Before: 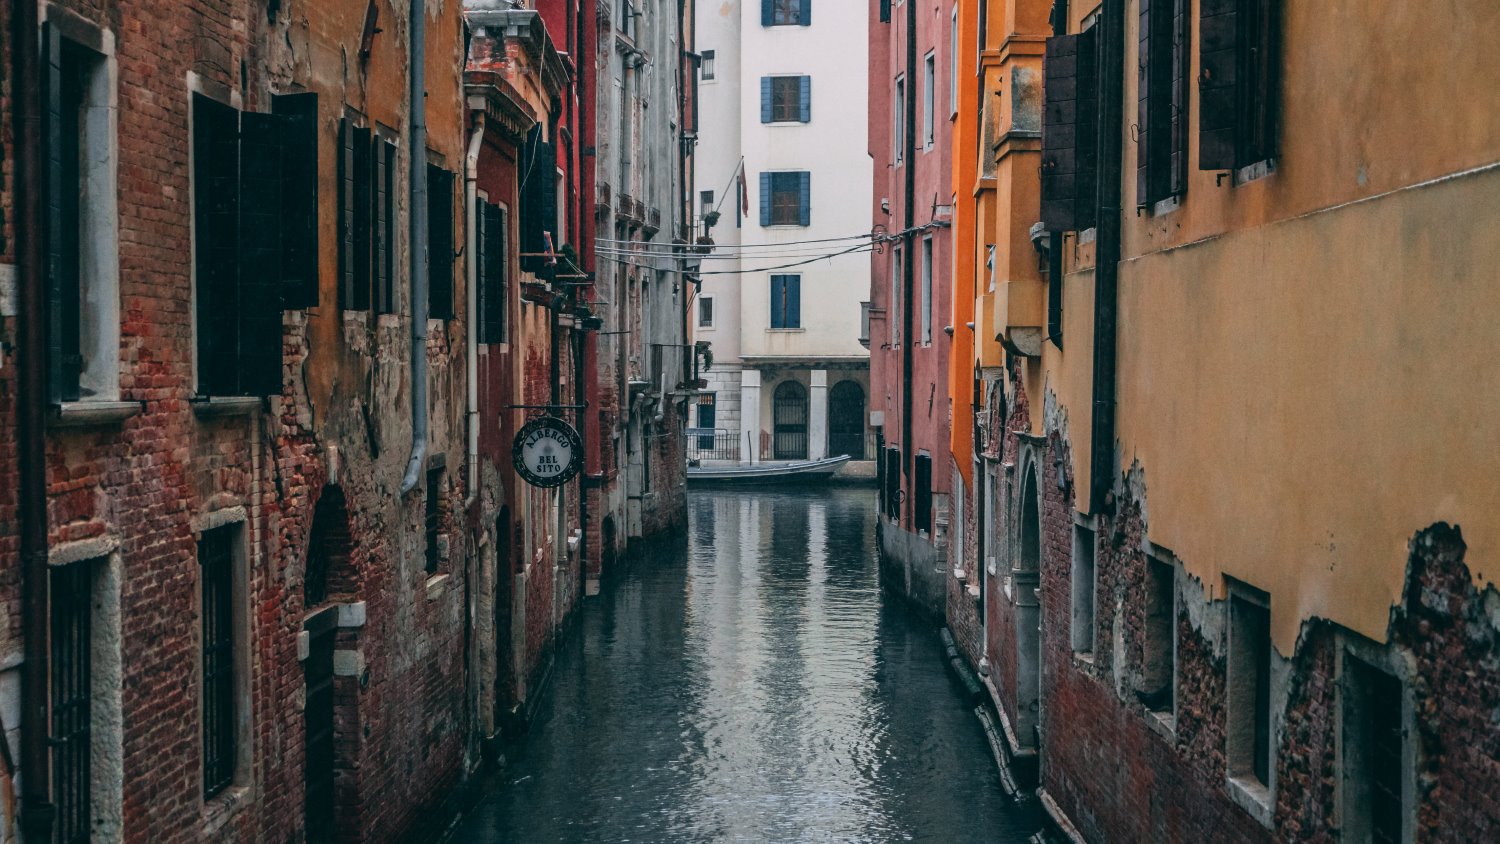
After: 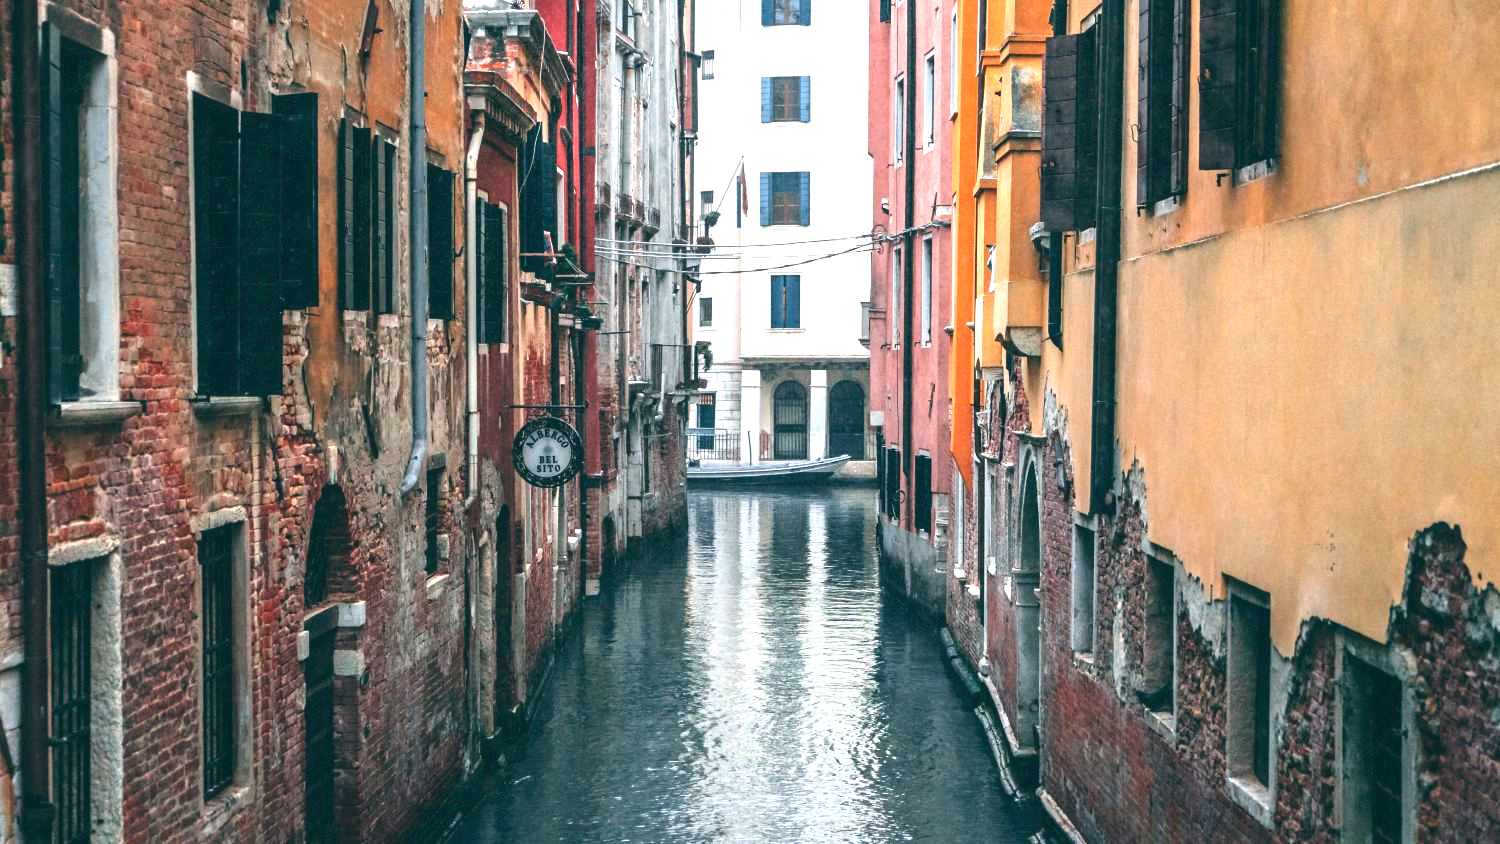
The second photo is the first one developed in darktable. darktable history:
exposure: black level correction 0, exposure 1.454 EV, compensate highlight preservation false
